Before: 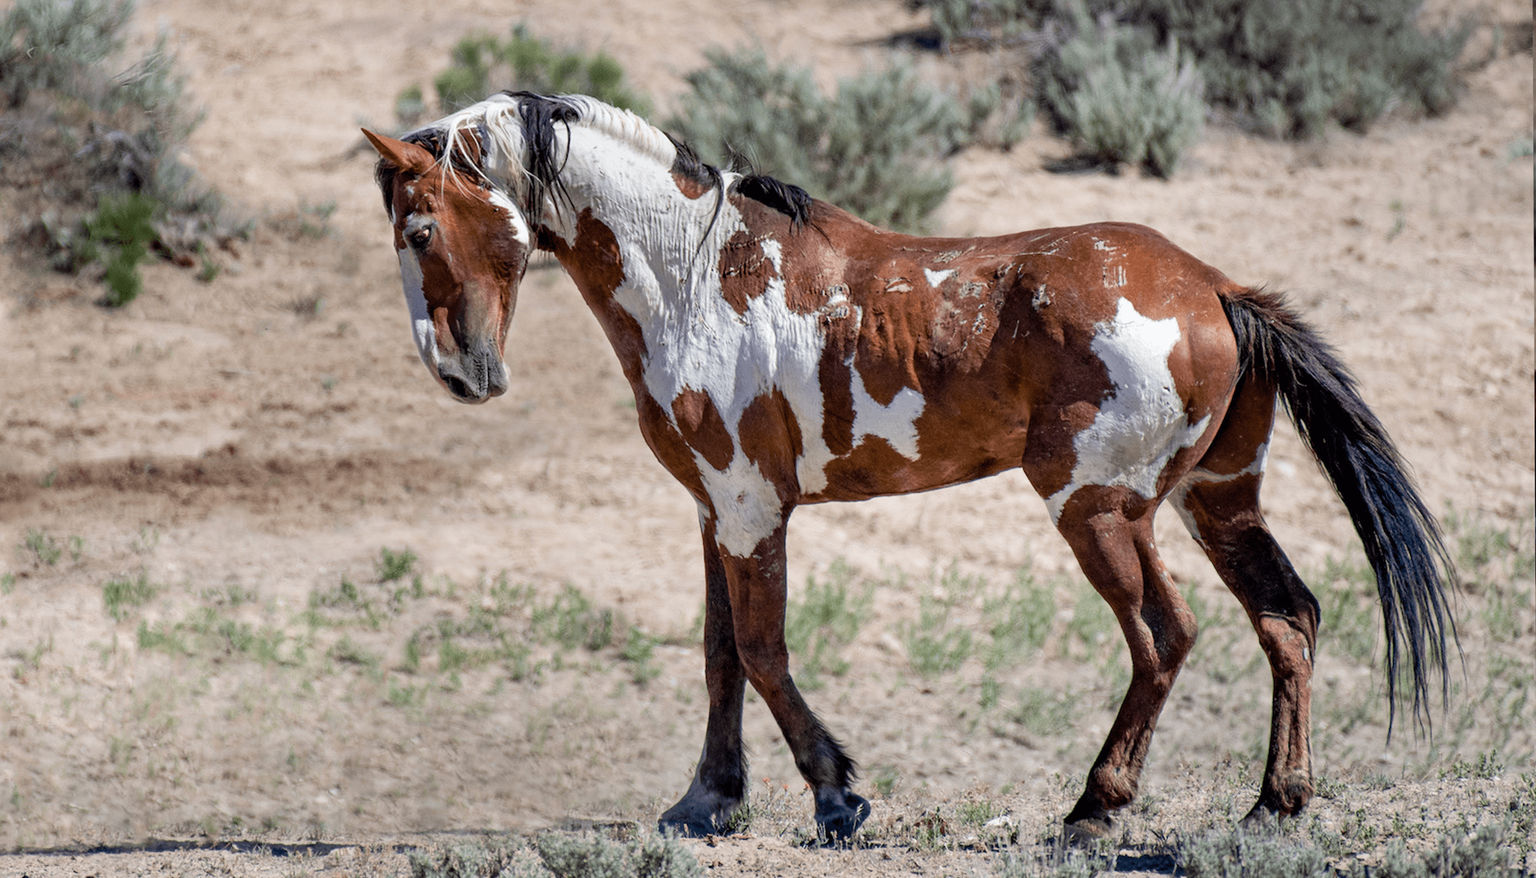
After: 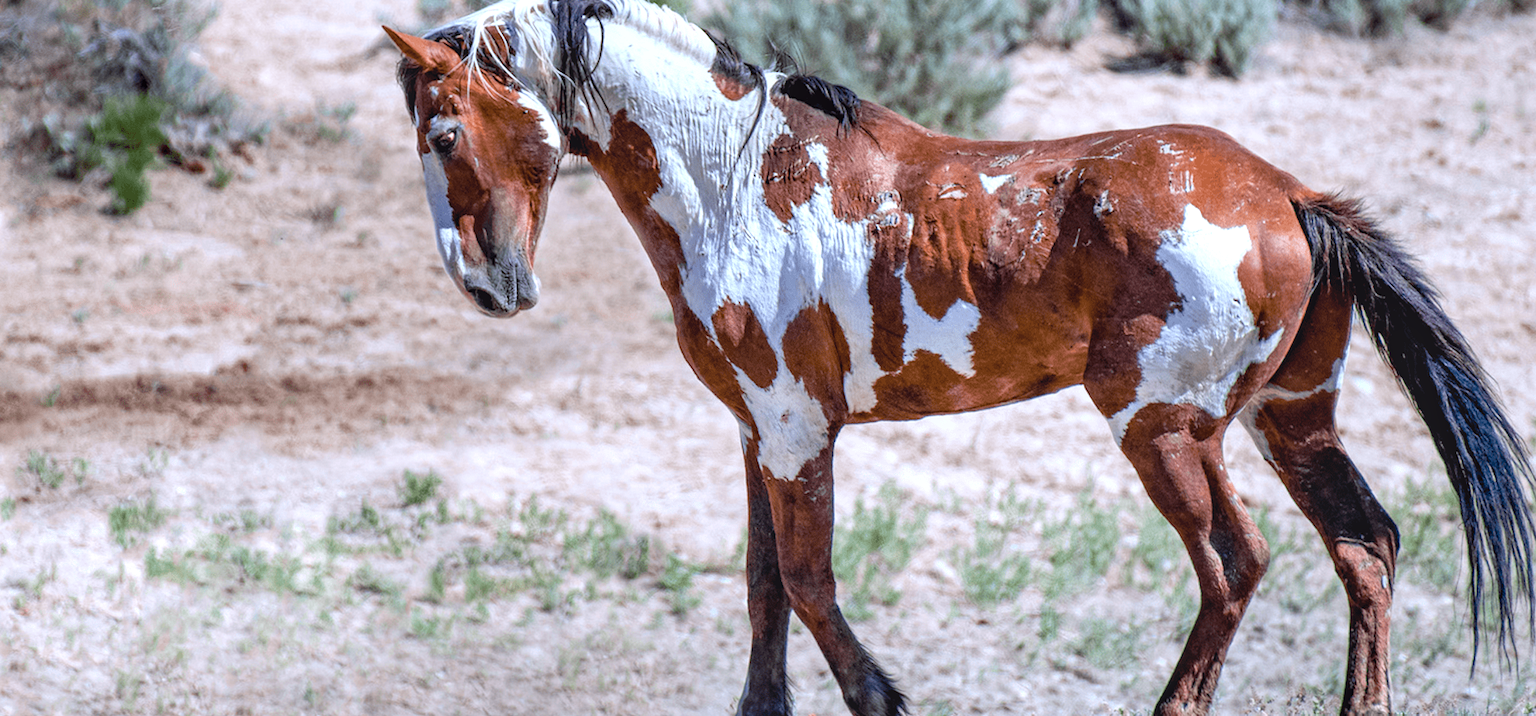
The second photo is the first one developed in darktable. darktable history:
crop and rotate: angle 0.055°, top 11.861%, right 5.543%, bottom 10.948%
color correction: highlights a* -2.26, highlights b* -18.44
tone equalizer: edges refinement/feathering 500, mask exposure compensation -1.57 EV, preserve details no
exposure: black level correction 0, exposure 0.498 EV, compensate exposure bias true, compensate highlight preservation false
local contrast: detail 110%
color balance rgb: linear chroma grading › global chroma 9.042%, perceptual saturation grading › global saturation 10.54%, global vibrance 15.077%
